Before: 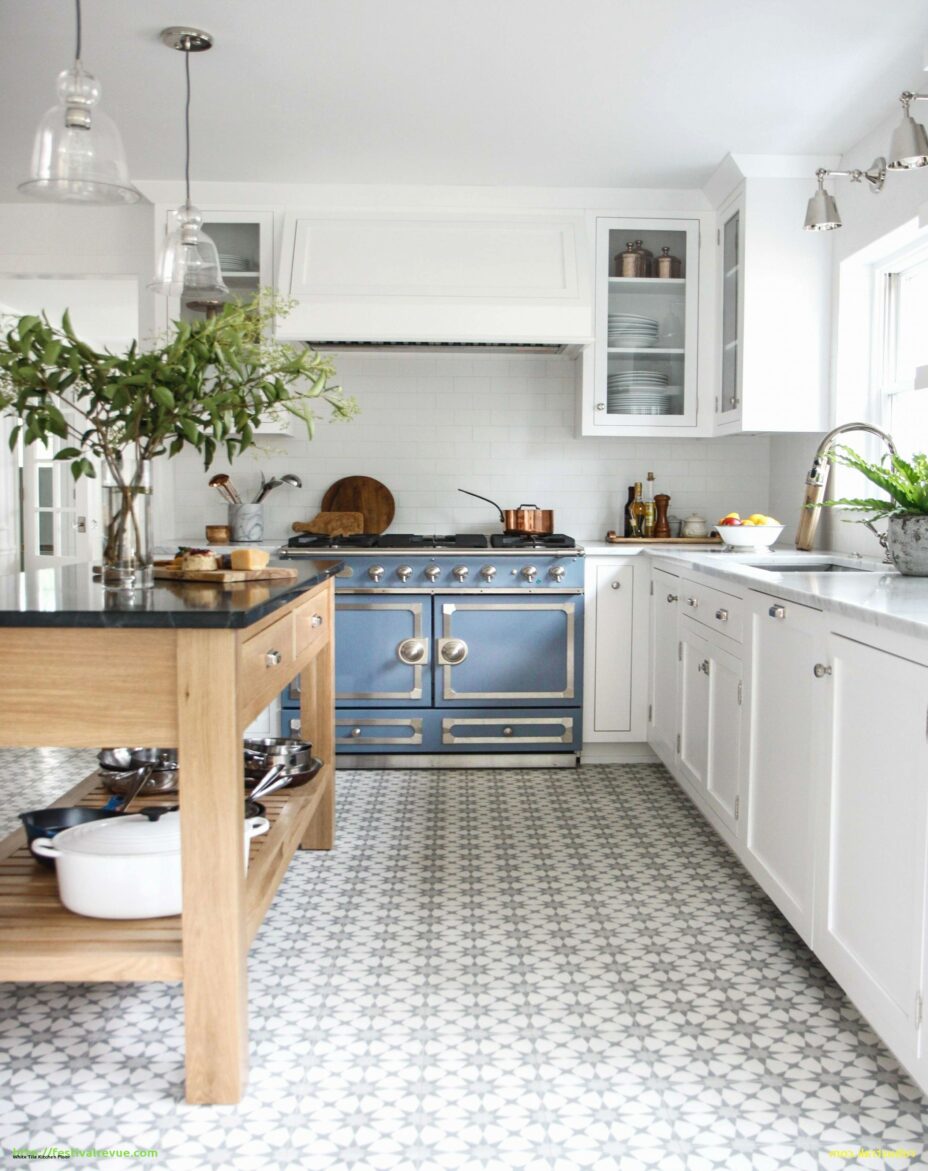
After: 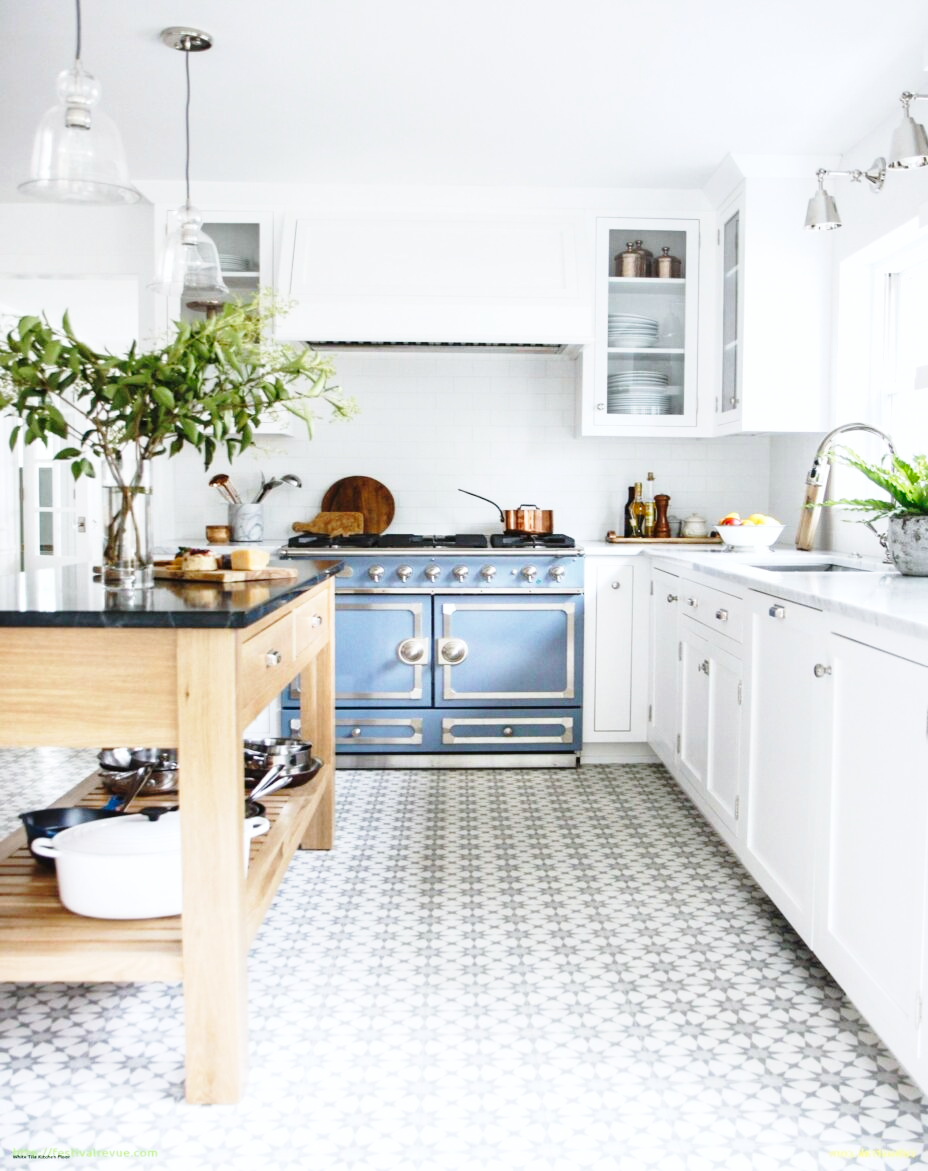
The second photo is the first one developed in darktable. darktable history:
white balance: red 0.976, blue 1.04
base curve: curves: ch0 [(0, 0) (0.028, 0.03) (0.121, 0.232) (0.46, 0.748) (0.859, 0.968) (1, 1)], preserve colors none
